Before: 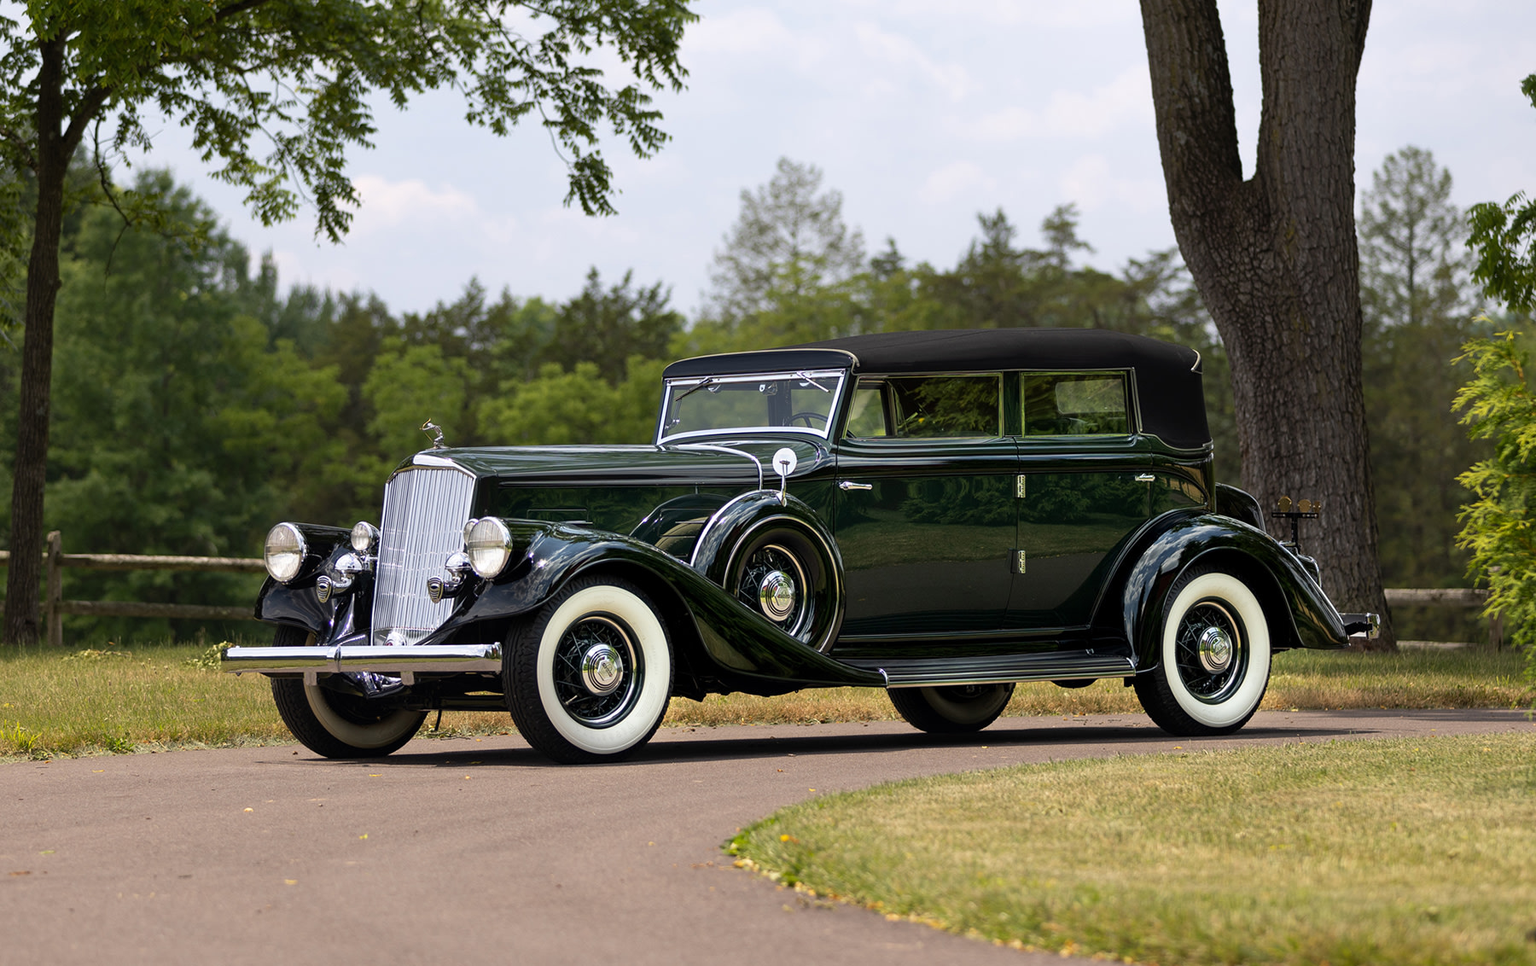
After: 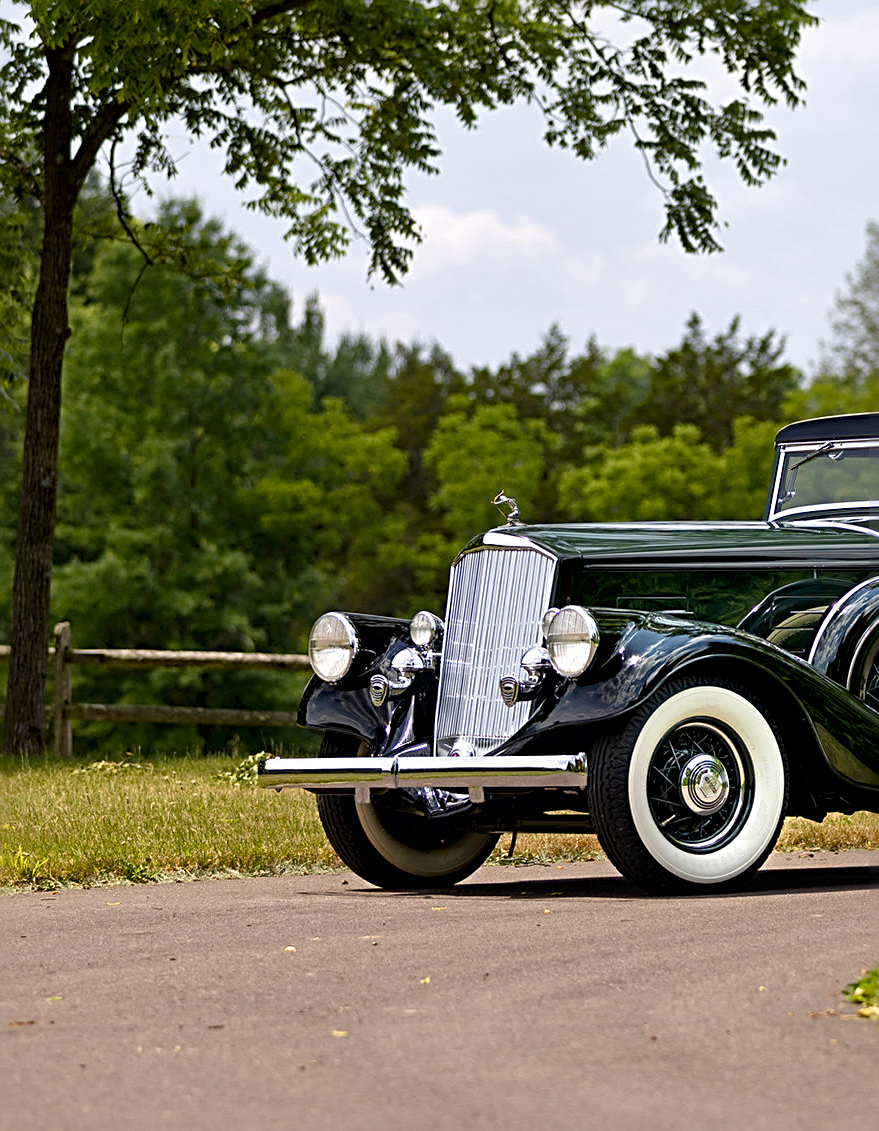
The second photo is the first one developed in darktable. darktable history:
crop and rotate: left 0.056%, right 51.098%
color balance rgb: perceptual saturation grading › global saturation 25.367%, perceptual saturation grading › highlights -28.692%, perceptual saturation grading › shadows 32.912%
local contrast: mode bilateral grid, contrast 26, coarseness 60, detail 151%, midtone range 0.2
sharpen: radius 3.987
